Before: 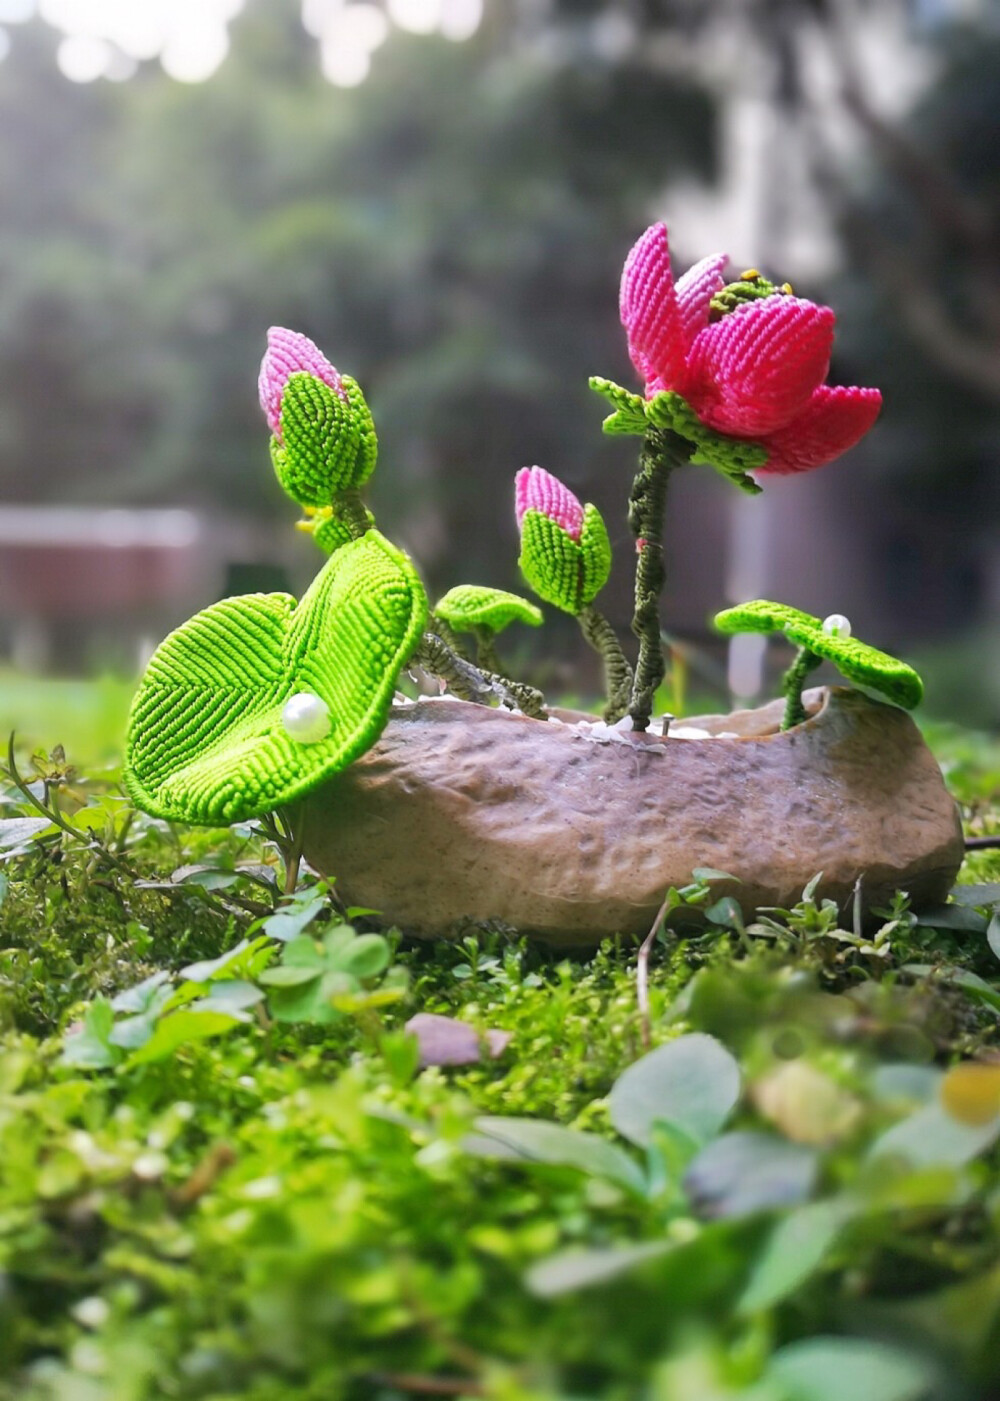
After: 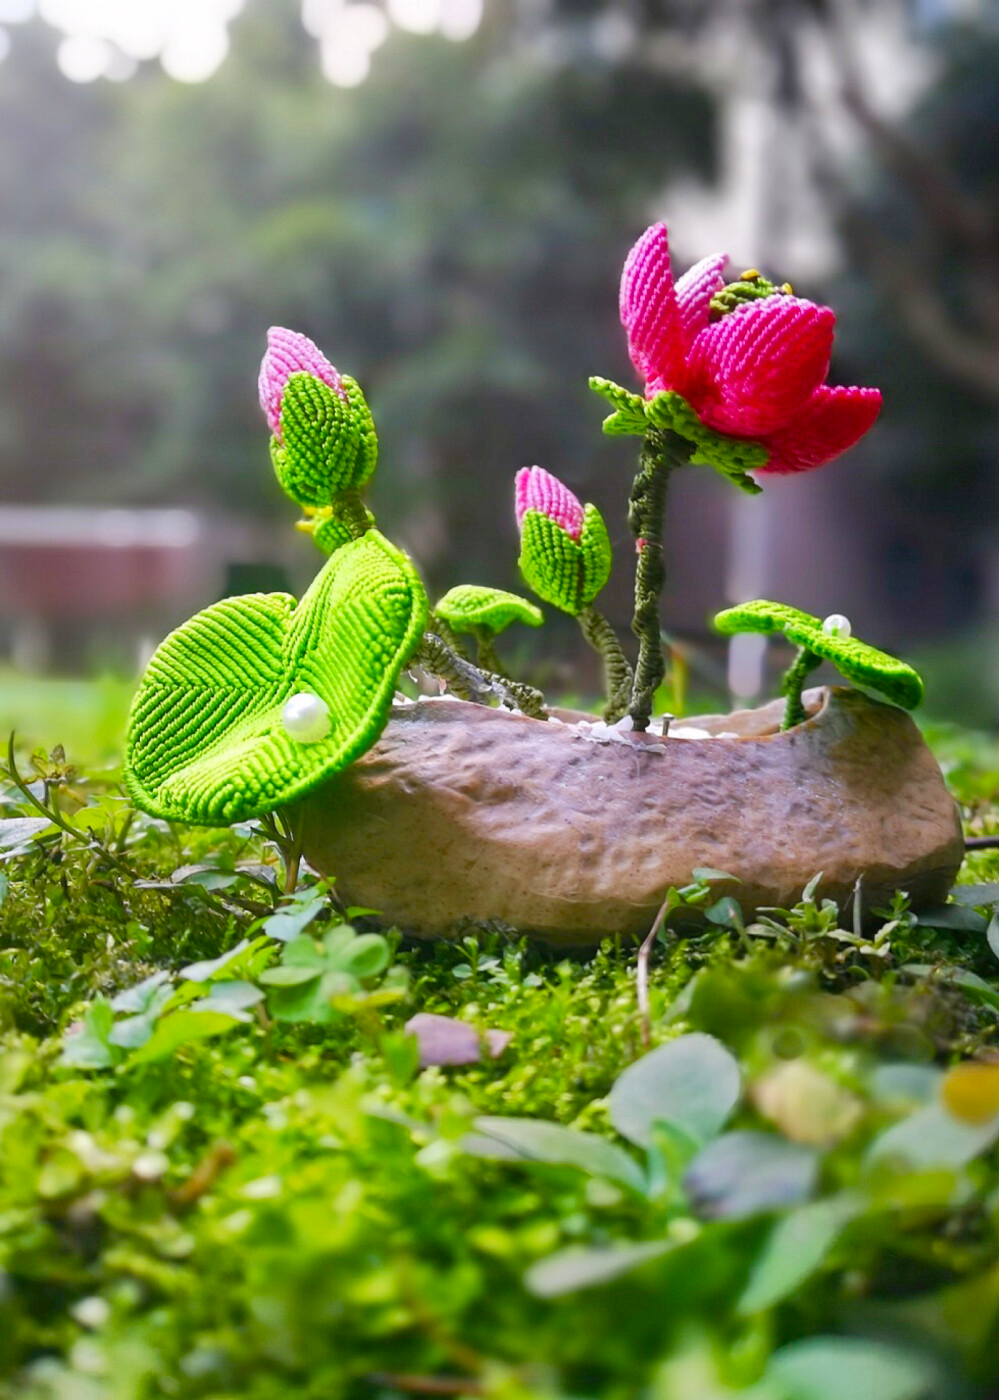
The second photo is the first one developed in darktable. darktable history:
color balance rgb: perceptual saturation grading › global saturation 20%, perceptual saturation grading › highlights -25.217%, perceptual saturation grading › shadows 24.275%, global vibrance 20%
crop: left 0.028%
